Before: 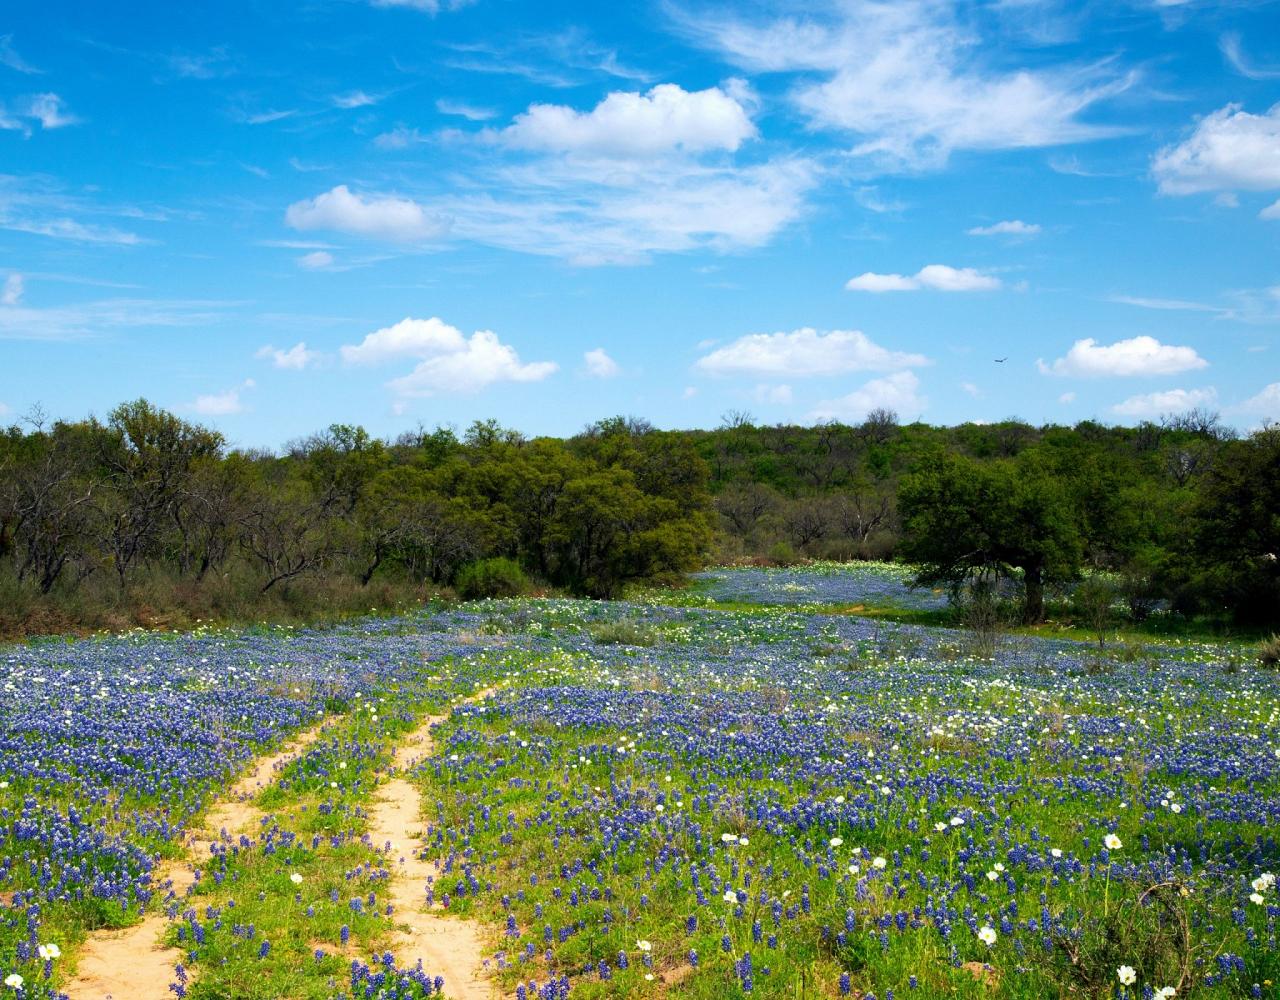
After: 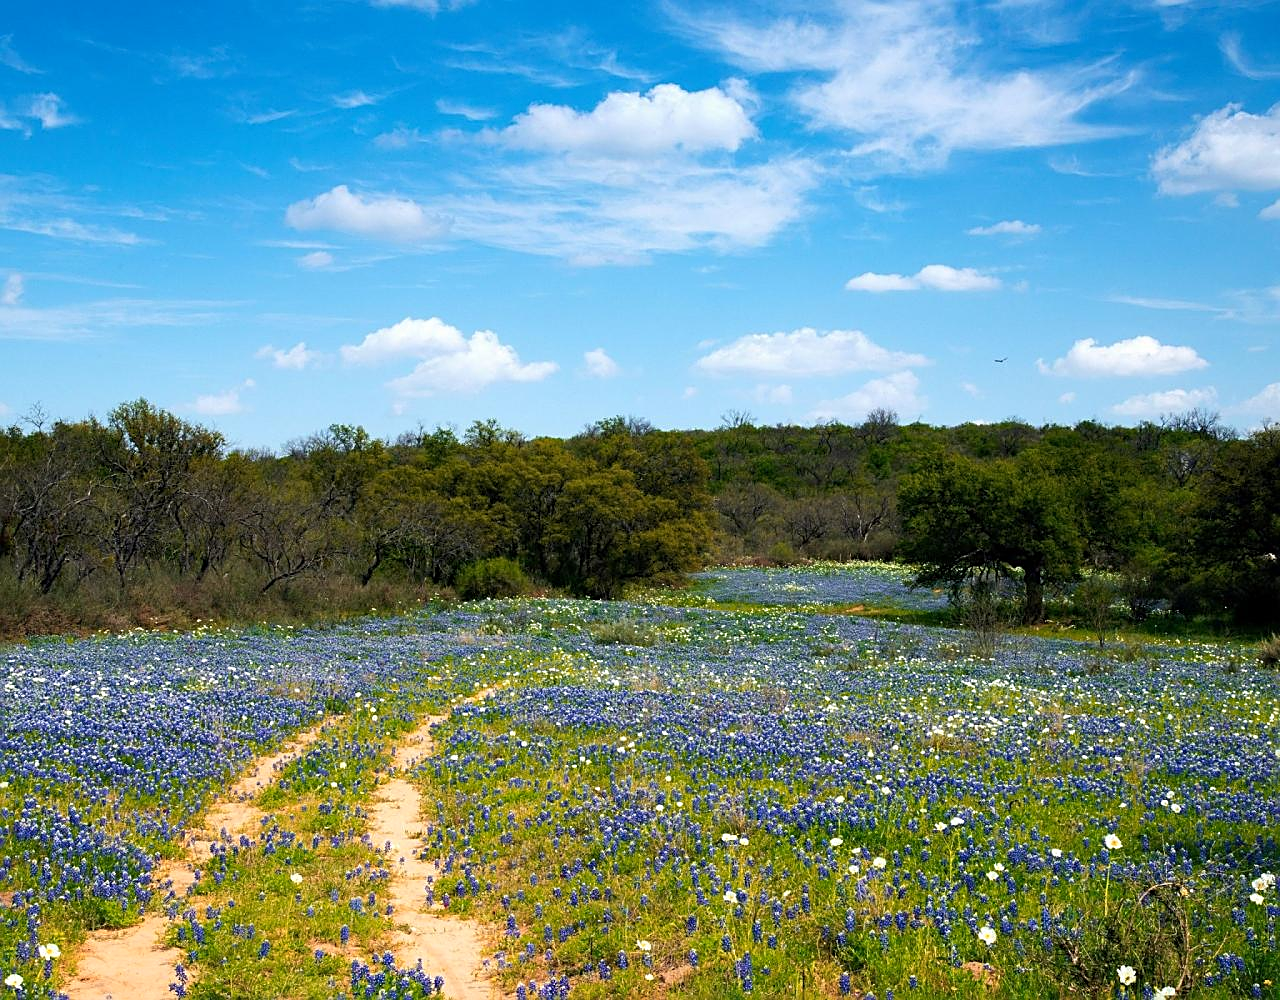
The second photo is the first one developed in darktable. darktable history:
color zones: curves: ch1 [(0, 0.455) (0.063, 0.455) (0.286, 0.495) (0.429, 0.5) (0.571, 0.5) (0.714, 0.5) (0.857, 0.5) (1, 0.455)]; ch2 [(0, 0.532) (0.063, 0.521) (0.233, 0.447) (0.429, 0.489) (0.571, 0.5) (0.714, 0.5) (0.857, 0.5) (1, 0.532)]
sharpen: on, module defaults
